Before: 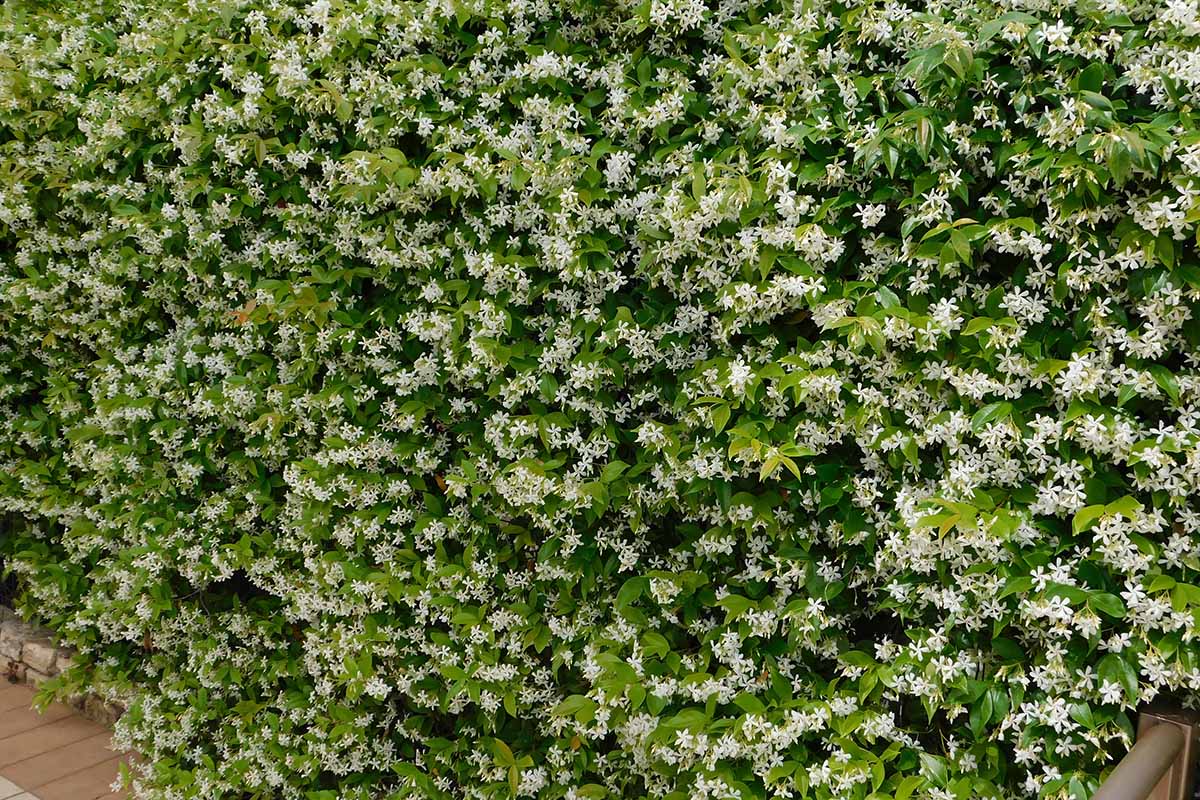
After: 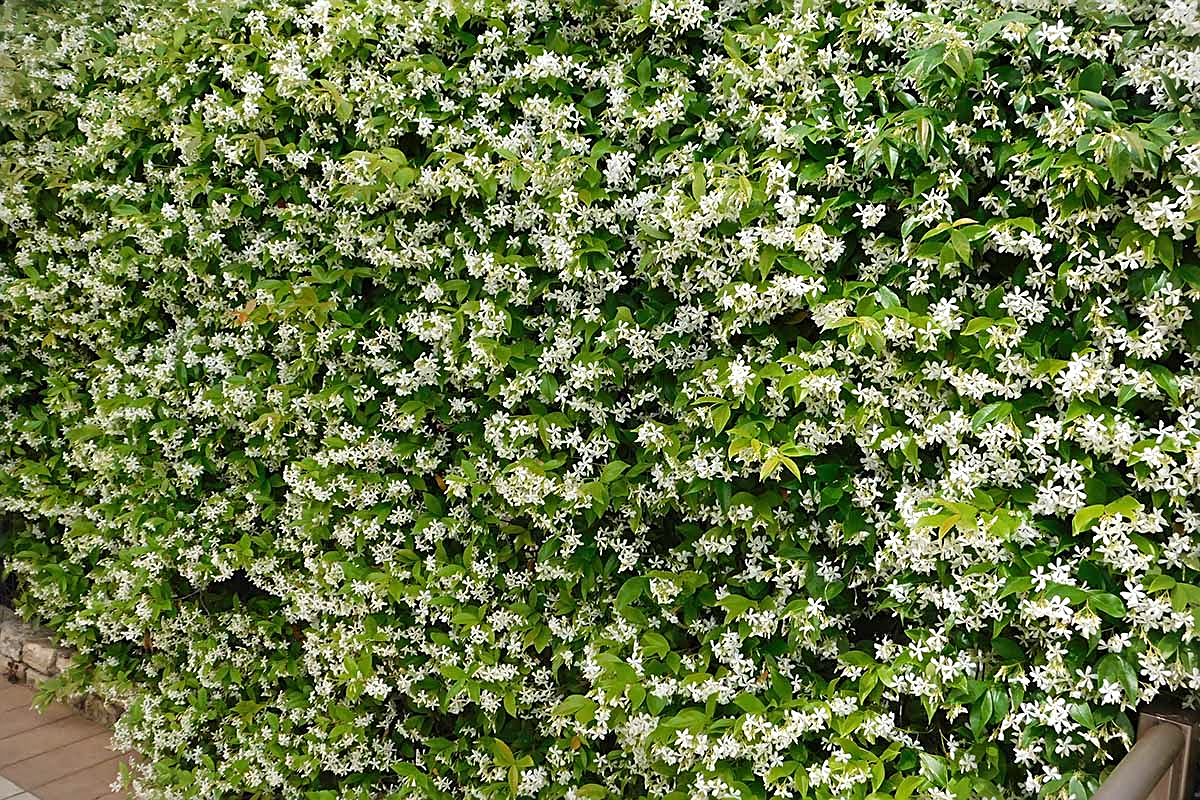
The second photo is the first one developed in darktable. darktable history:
vignetting: fall-off start 97.22%, width/height ratio 1.184, unbound false
sharpen: on, module defaults
tone equalizer: mask exposure compensation -0.492 EV
exposure: black level correction 0, exposure 0.399 EV, compensate exposure bias true, compensate highlight preservation false
